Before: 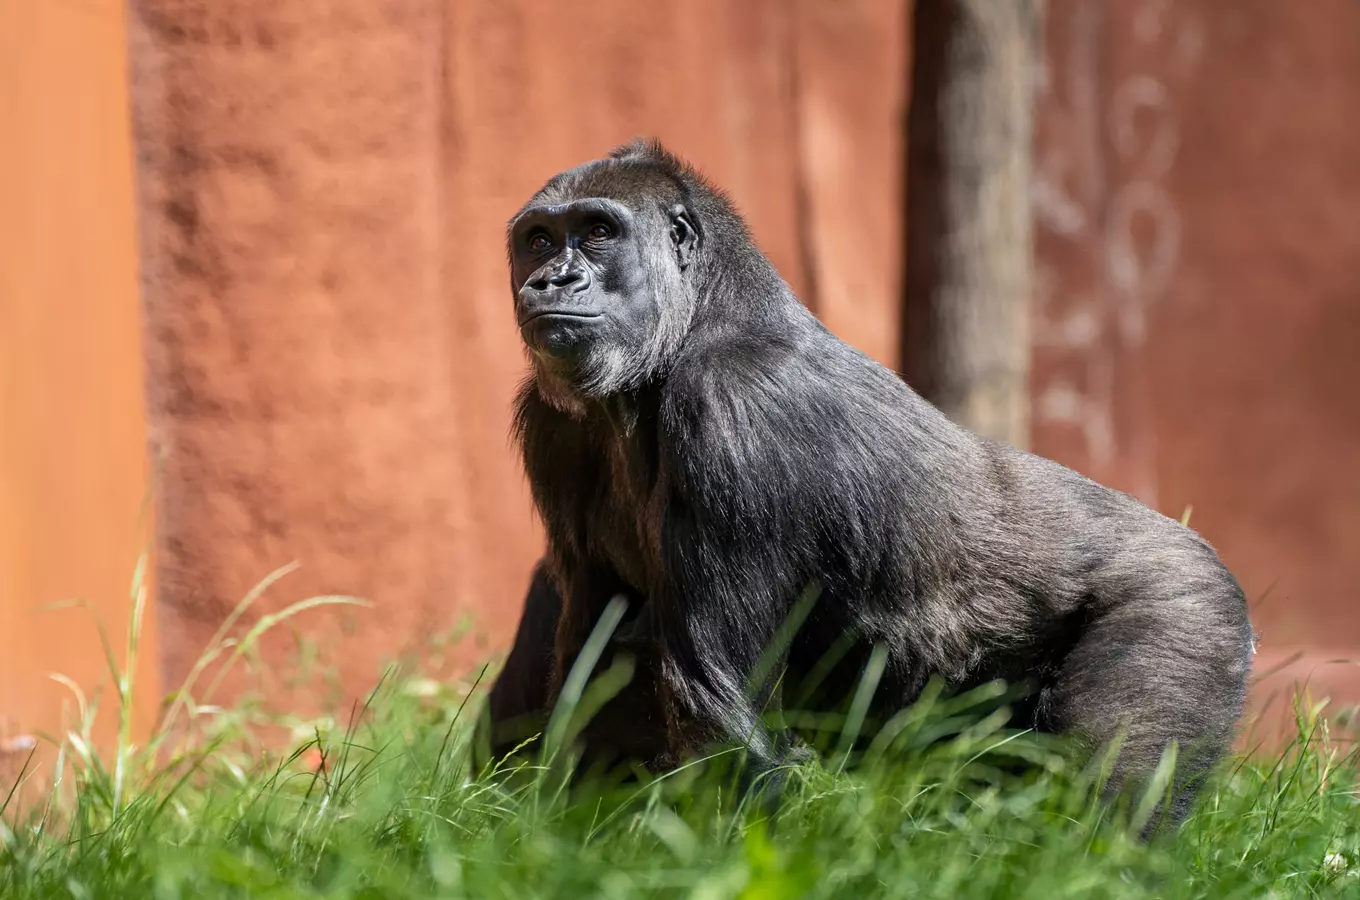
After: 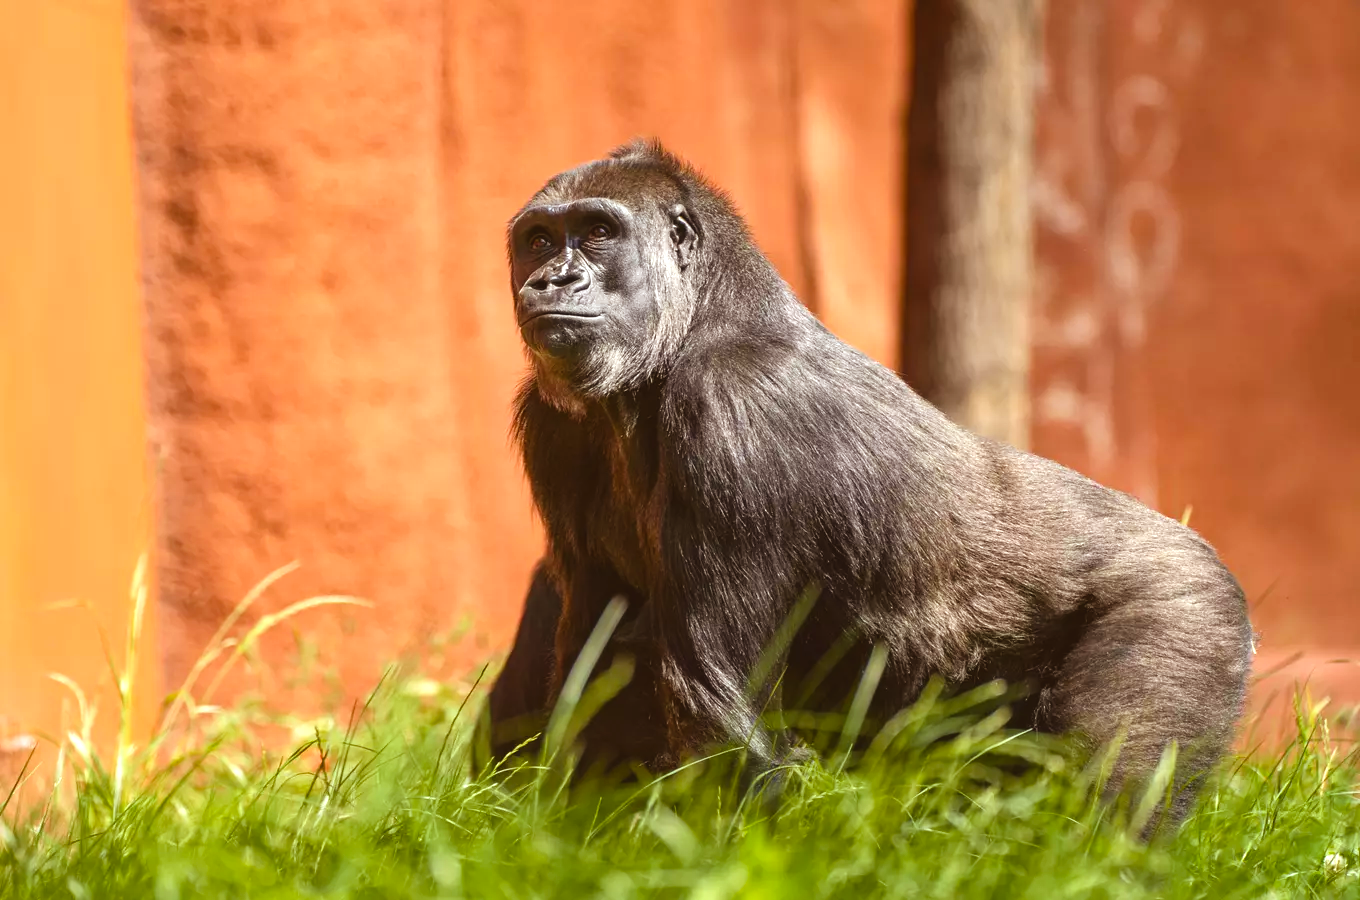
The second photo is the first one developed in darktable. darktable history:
color balance rgb: power › luminance 9.822%, power › chroma 2.816%, power › hue 57.34°, global offset › luminance 0.509%, perceptual saturation grading › global saturation 1.111%, perceptual saturation grading › highlights -2.002%, perceptual saturation grading › mid-tones 3.495%, perceptual saturation grading › shadows 7.675%, perceptual brilliance grading › global brilliance 11.435%, global vibrance 14.677%
